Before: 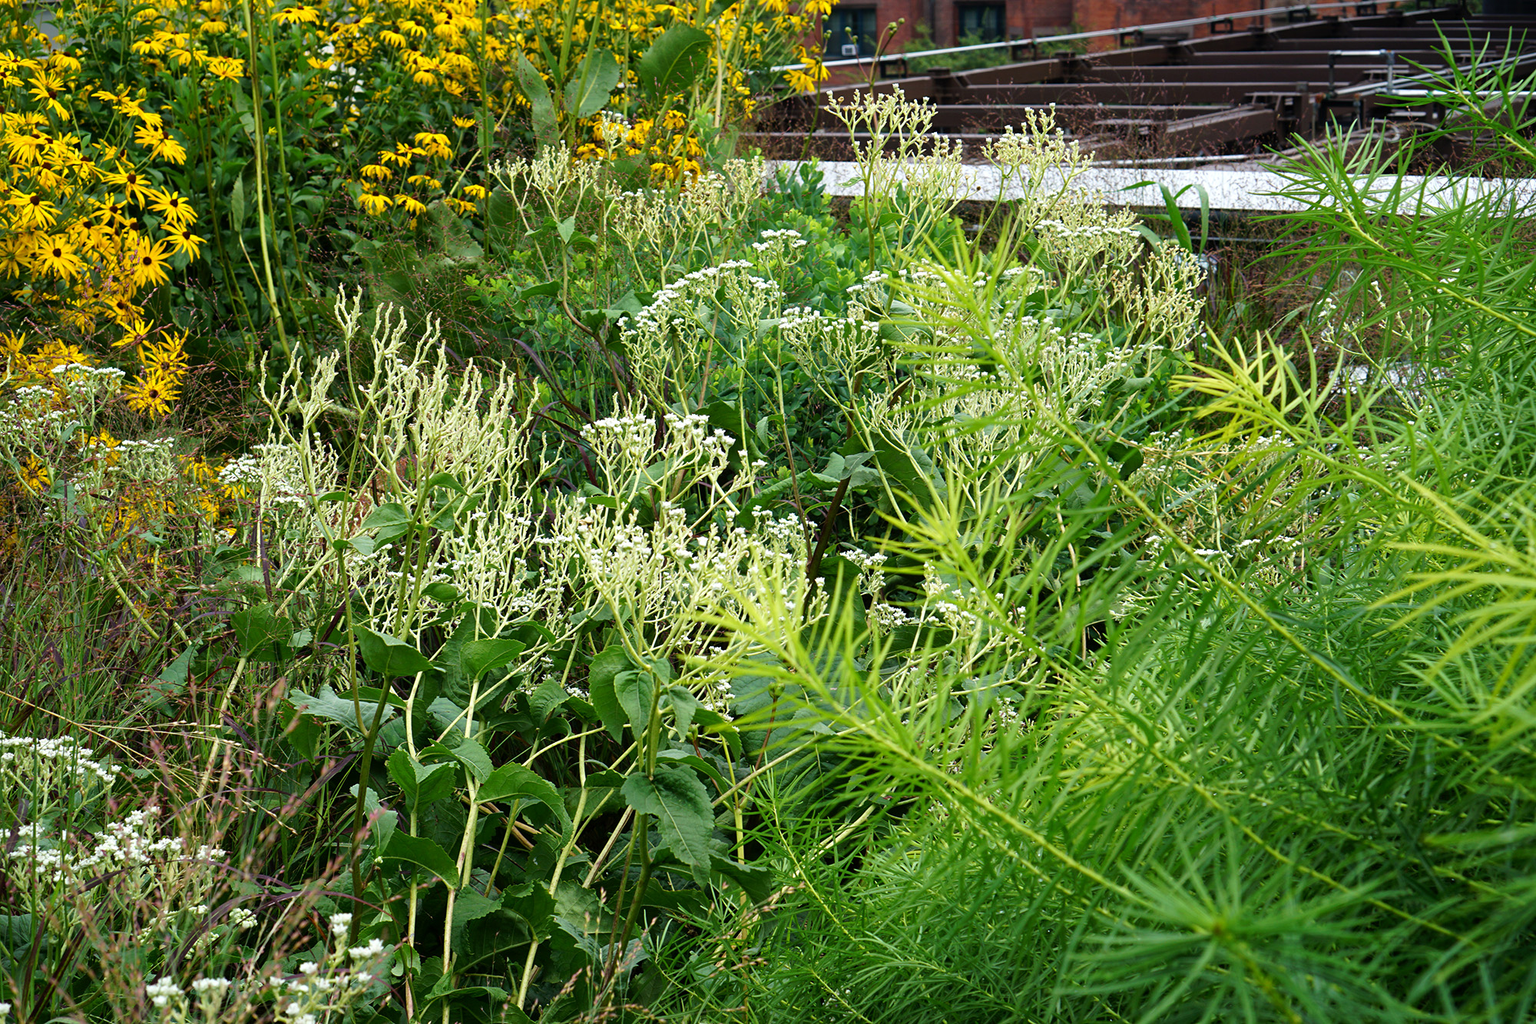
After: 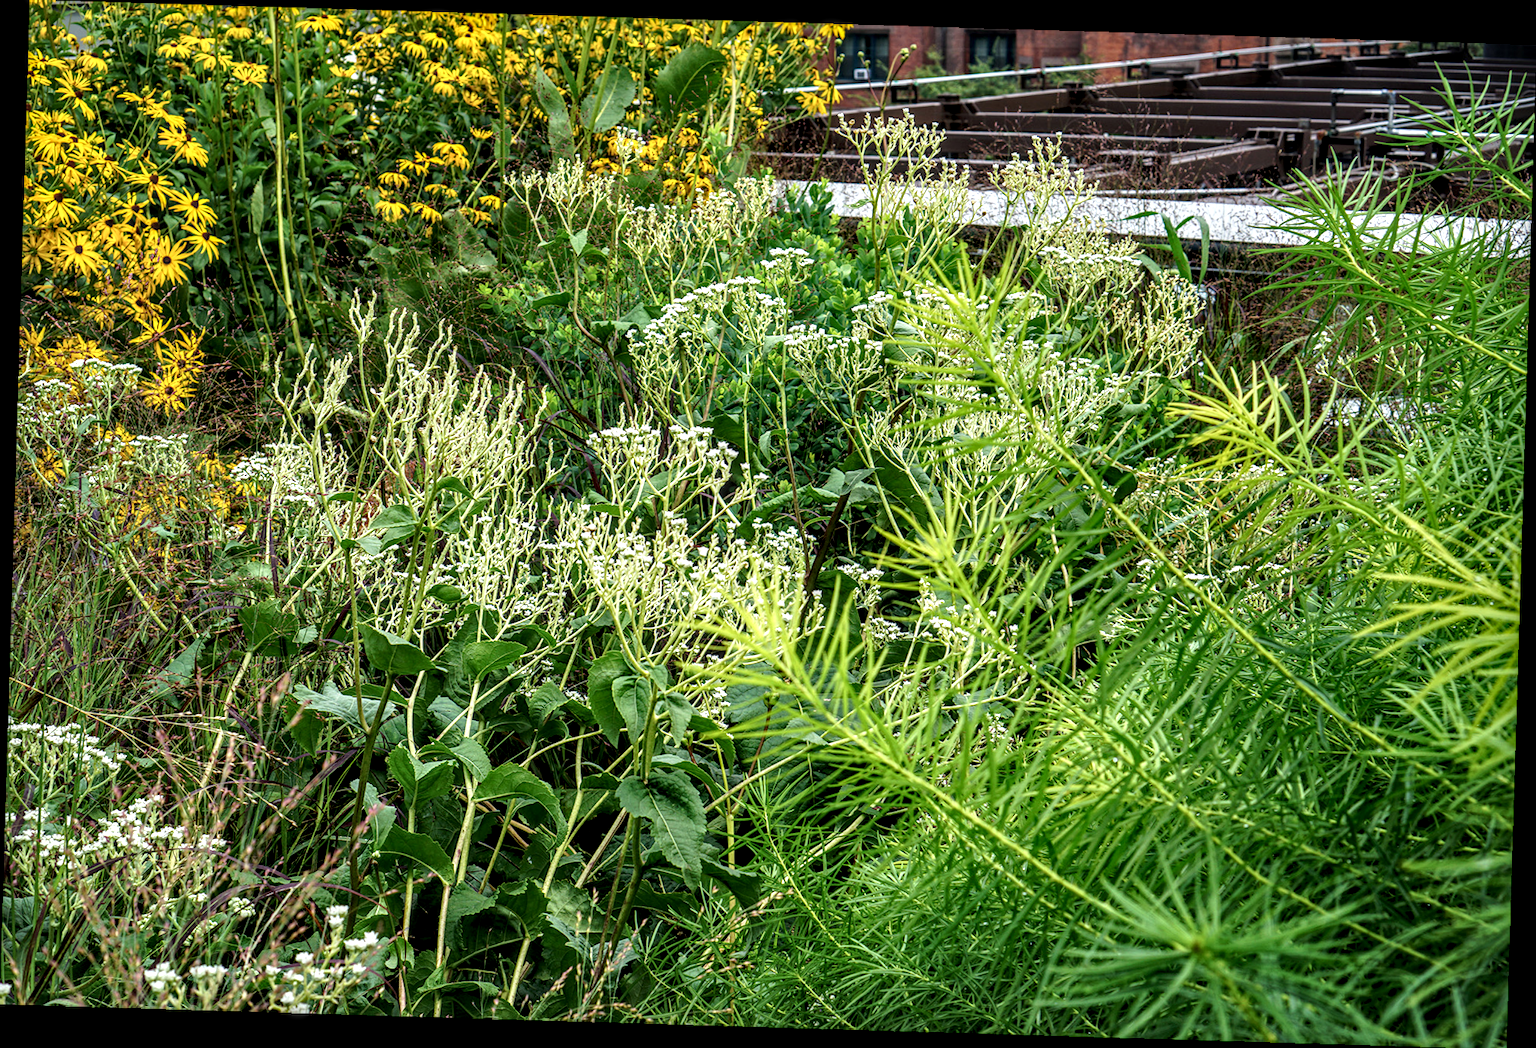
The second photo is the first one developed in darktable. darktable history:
local contrast: highlights 0%, shadows 0%, detail 182%
rotate and perspective: rotation 1.72°, automatic cropping off
